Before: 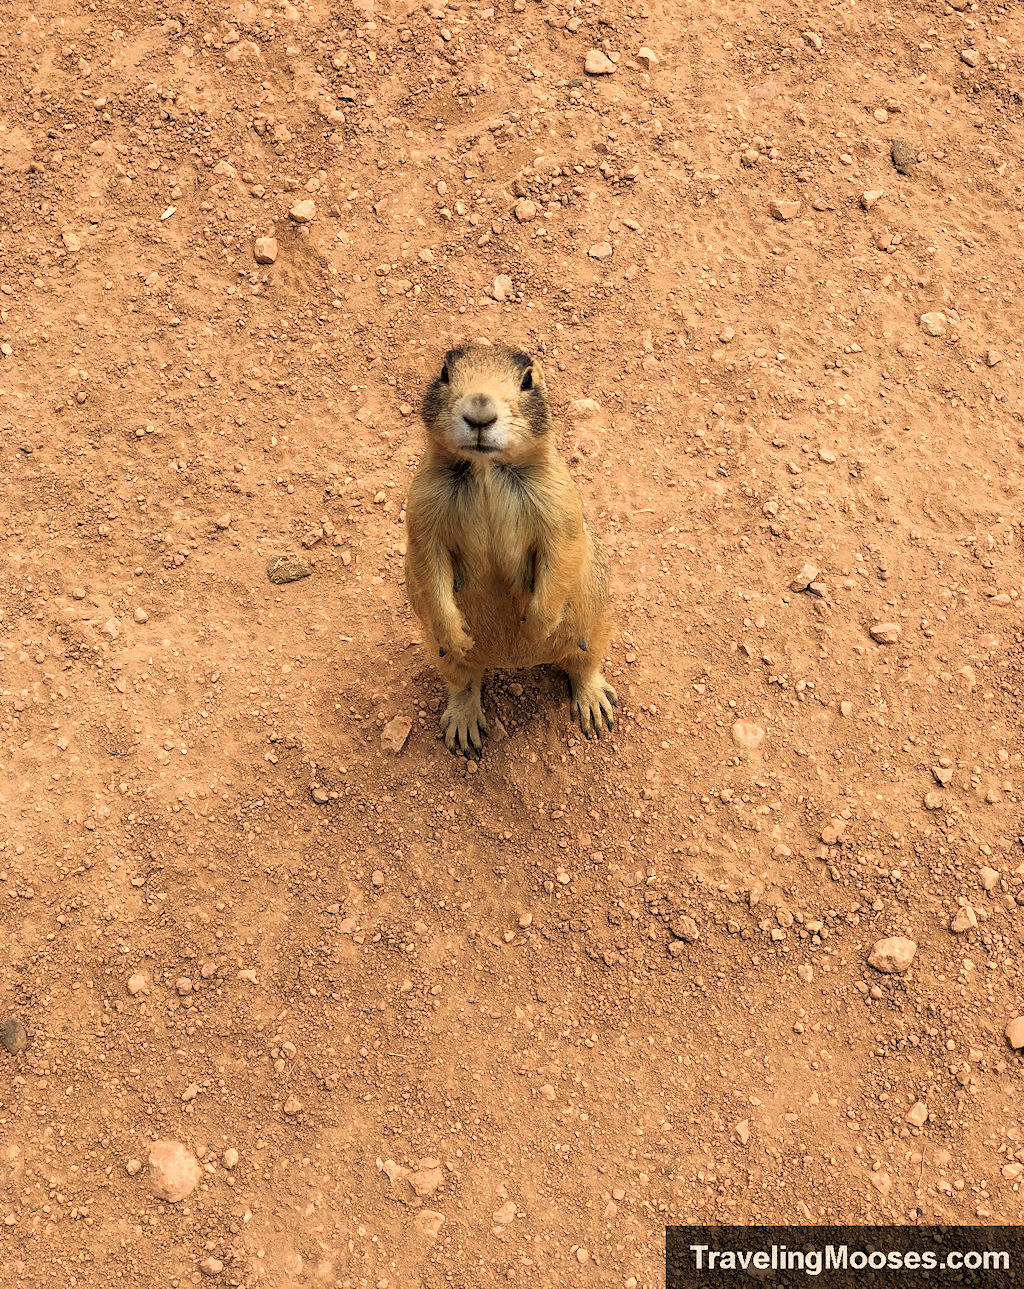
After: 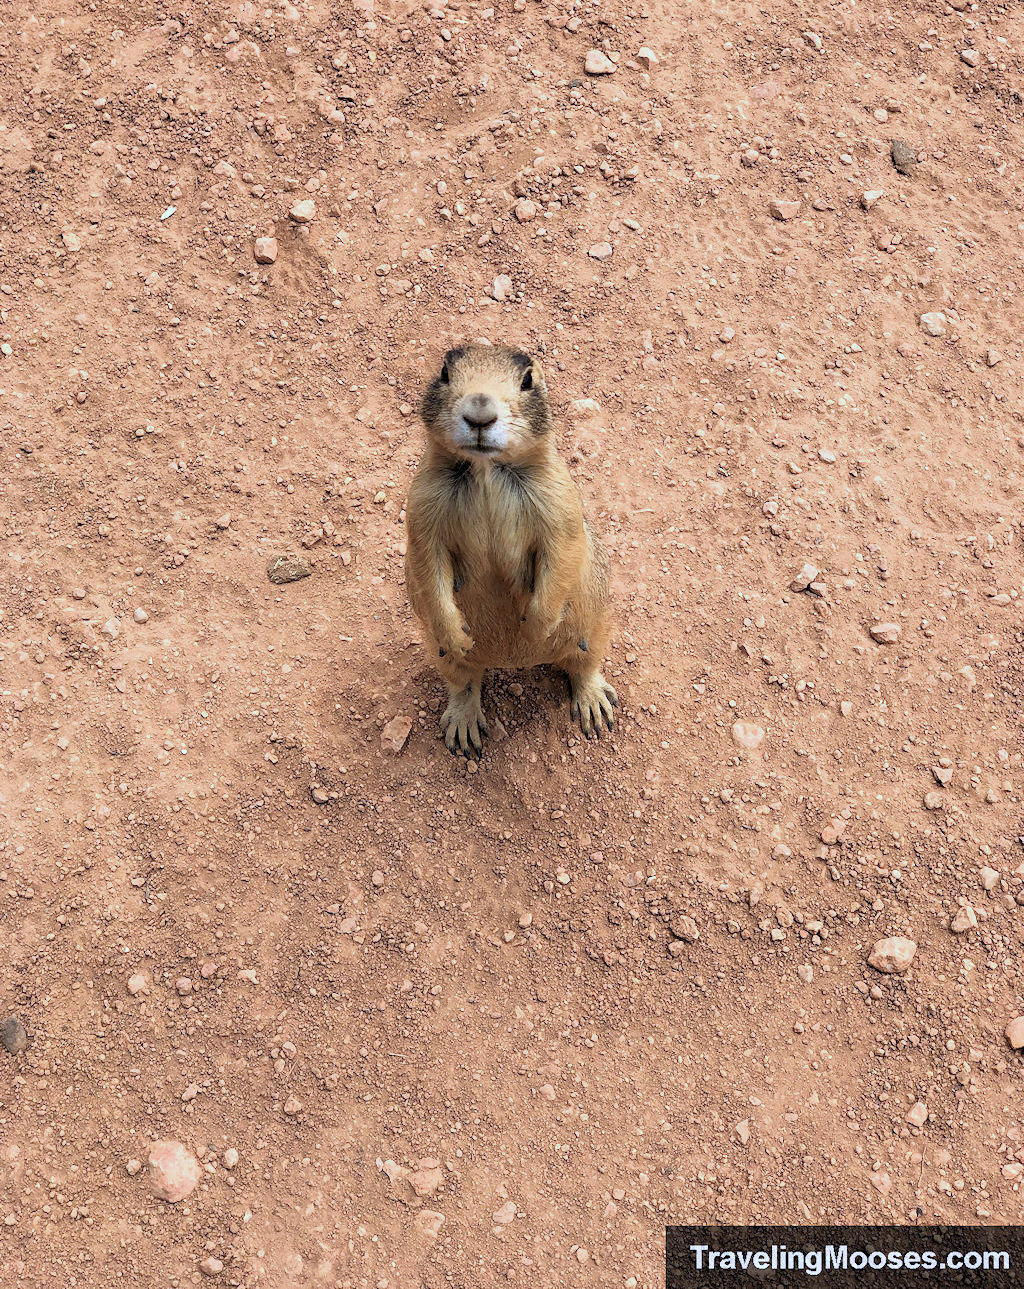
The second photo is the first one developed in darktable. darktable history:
color calibration: illuminant custom, x 0.39, y 0.392, temperature 3859.75 K
